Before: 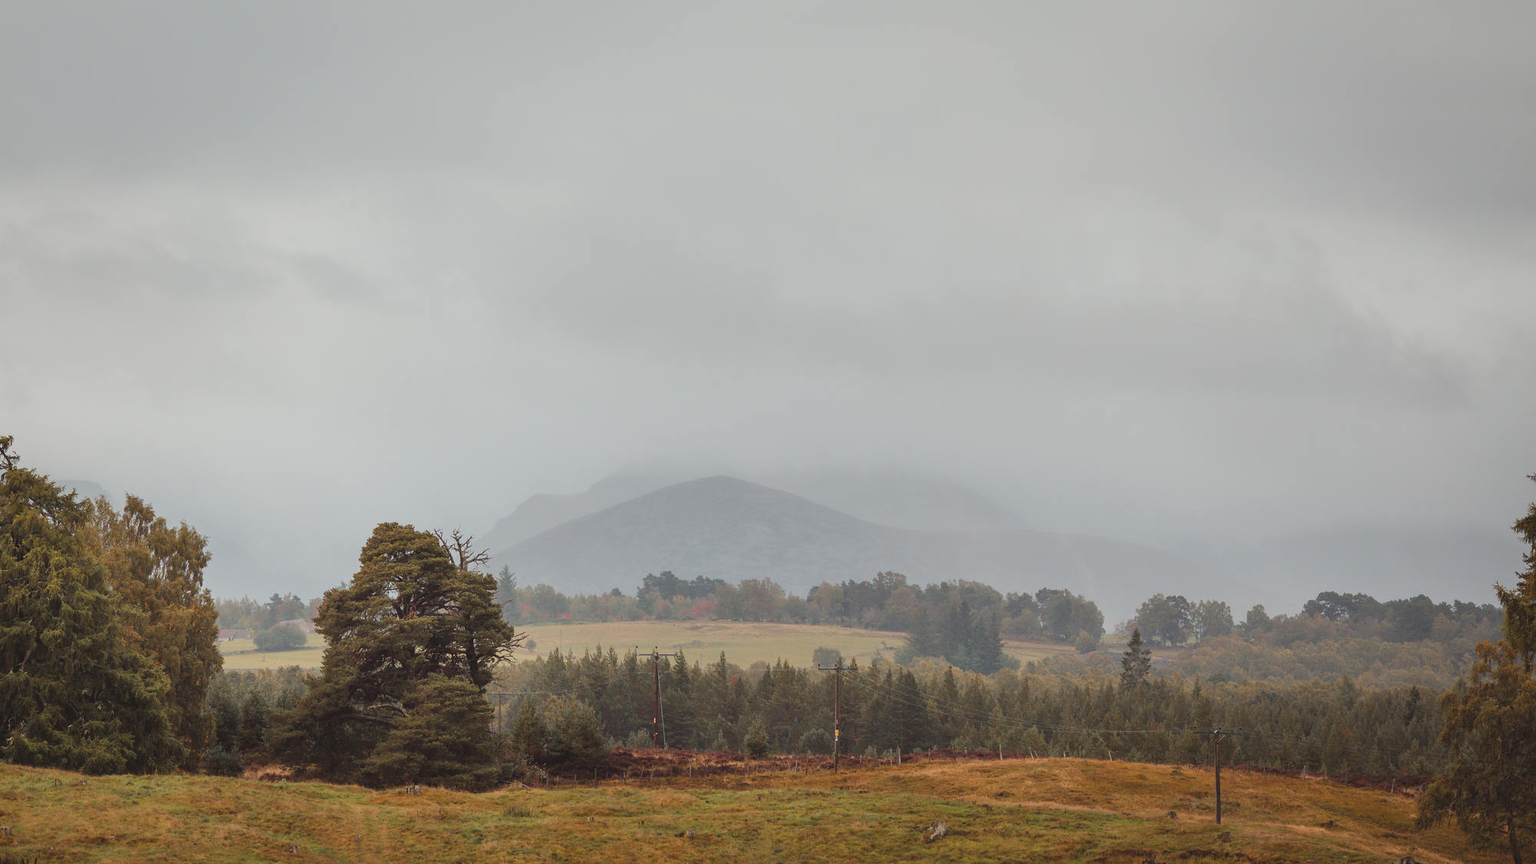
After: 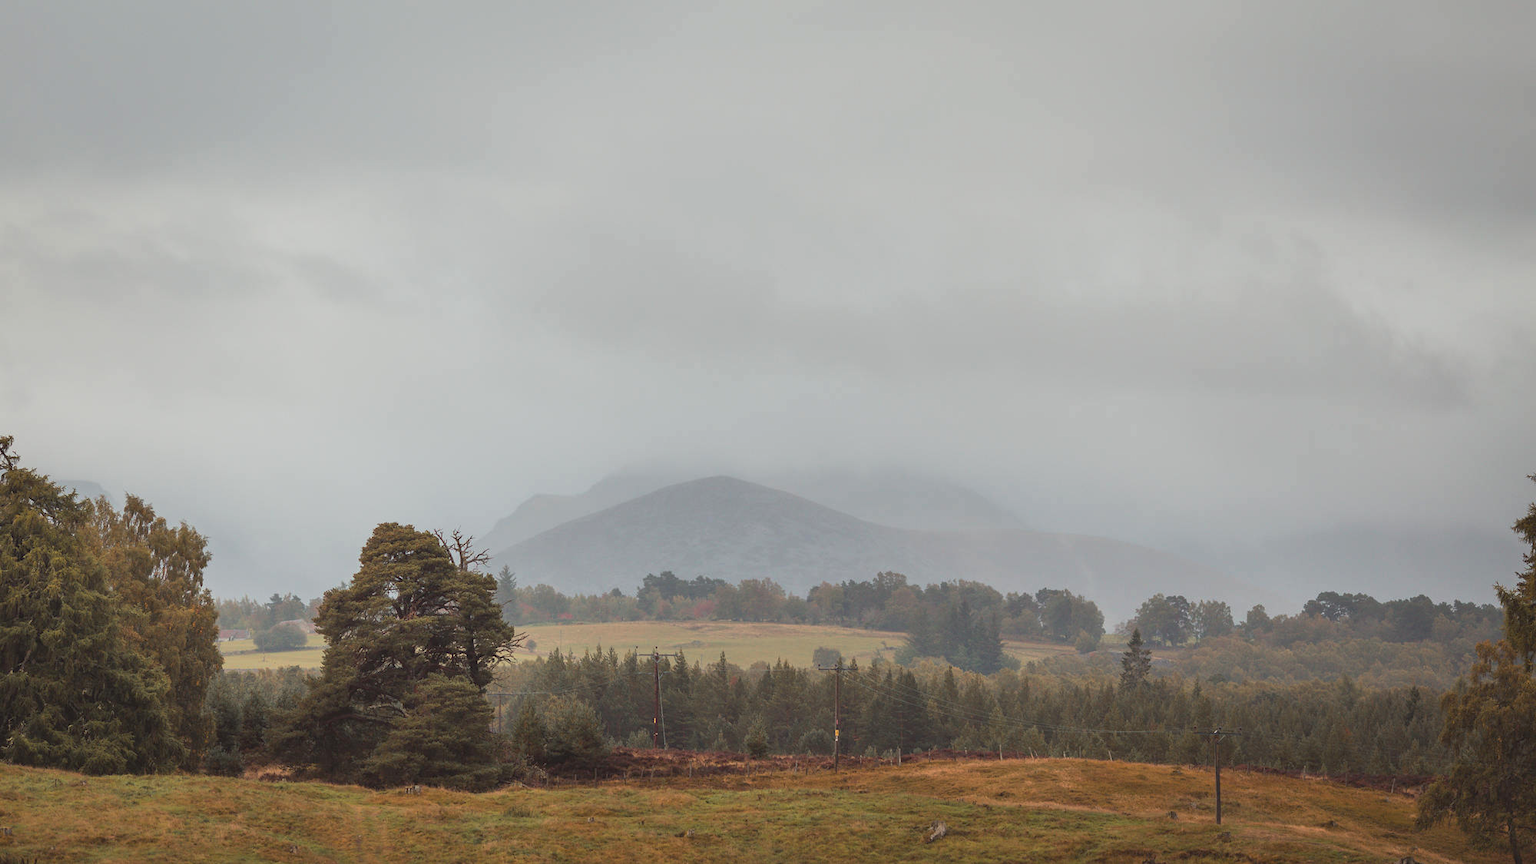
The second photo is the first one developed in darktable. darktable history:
exposure: compensate highlight preservation false
tone curve: curves: ch0 [(0, 0) (0.15, 0.17) (0.452, 0.437) (0.611, 0.588) (0.751, 0.749) (1, 1)]; ch1 [(0, 0) (0.325, 0.327) (0.412, 0.45) (0.453, 0.484) (0.5, 0.499) (0.541, 0.55) (0.617, 0.612) (0.695, 0.697) (1, 1)]; ch2 [(0, 0) (0.386, 0.397) (0.452, 0.459) (0.505, 0.498) (0.524, 0.547) (0.574, 0.566) (0.633, 0.641) (1, 1)], preserve colors none
